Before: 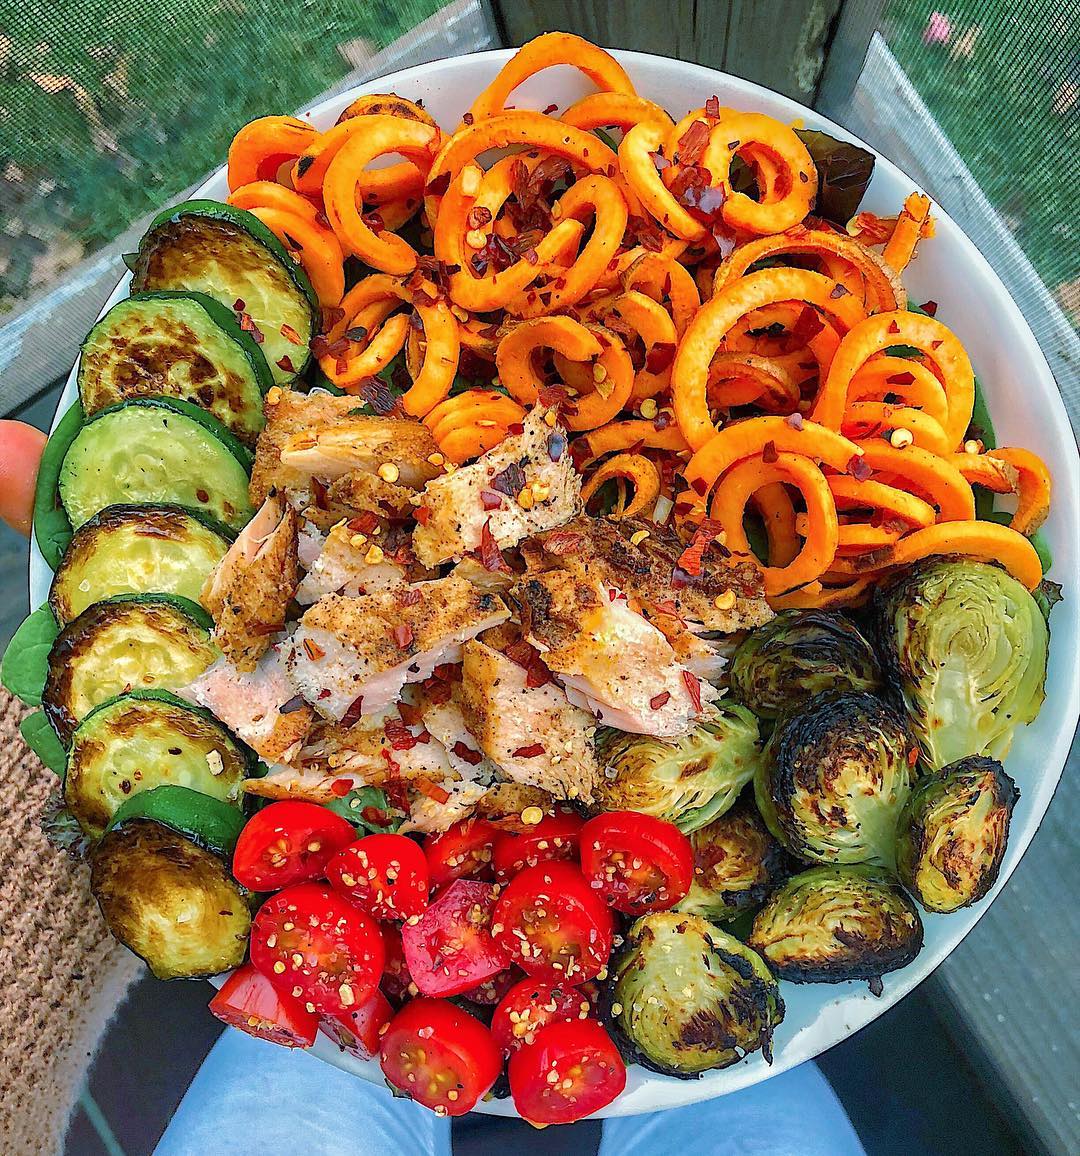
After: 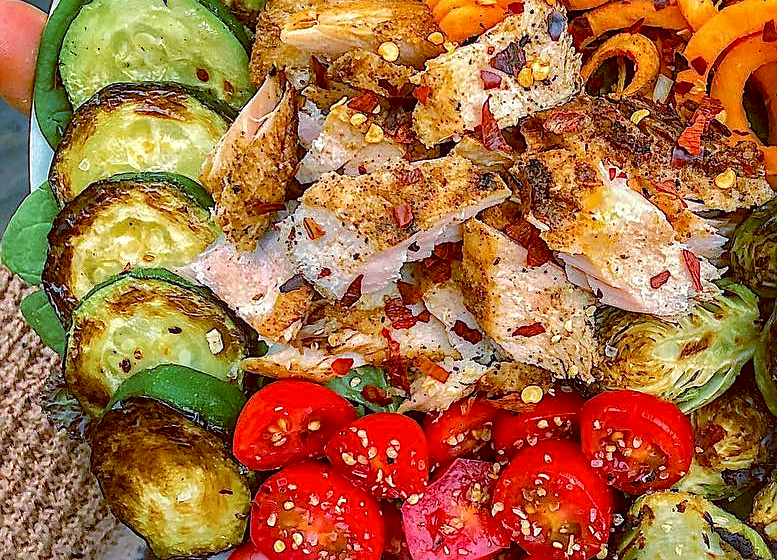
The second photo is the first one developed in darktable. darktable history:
sharpen: on, module defaults
color balance: lift [1, 1.015, 1.004, 0.985], gamma [1, 0.958, 0.971, 1.042], gain [1, 0.956, 0.977, 1.044]
crop: top 36.498%, right 27.964%, bottom 14.995%
local contrast: on, module defaults
